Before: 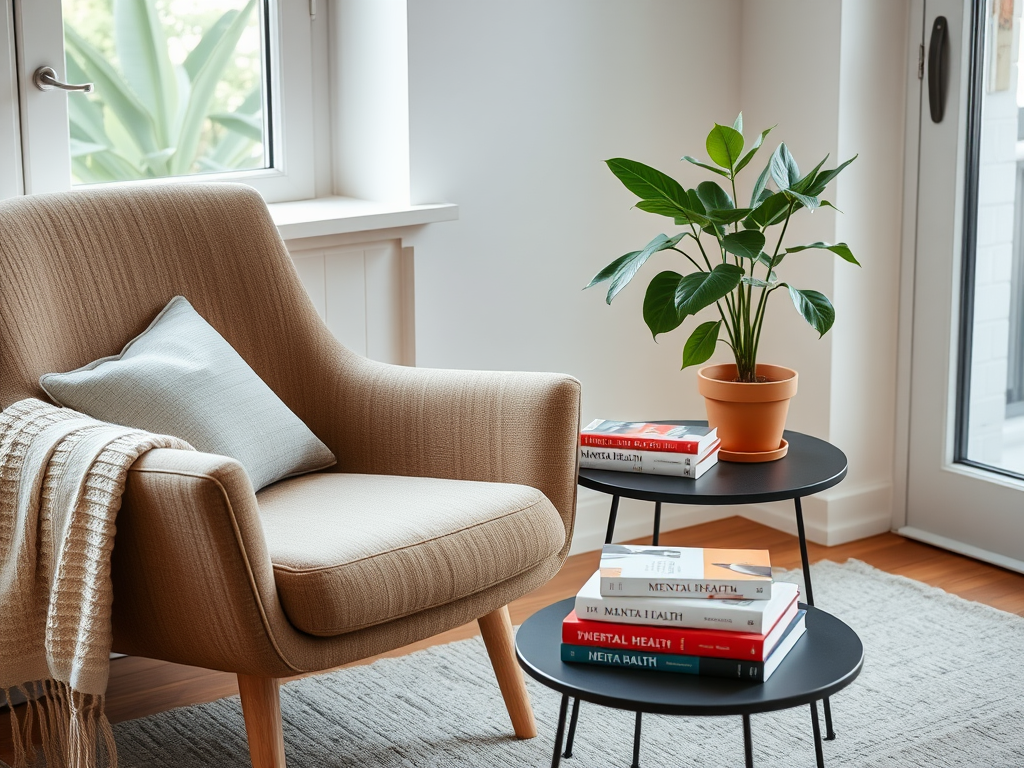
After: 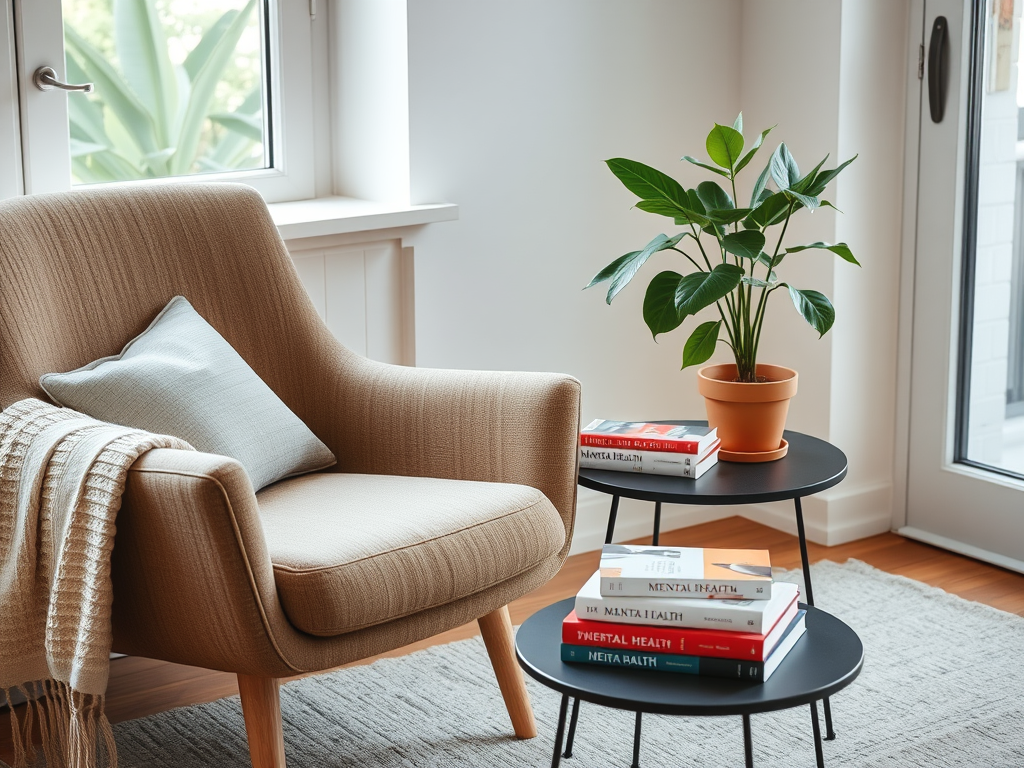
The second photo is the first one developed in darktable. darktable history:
exposure: black level correction -0.002, exposure 0.031 EV, compensate highlight preservation false
